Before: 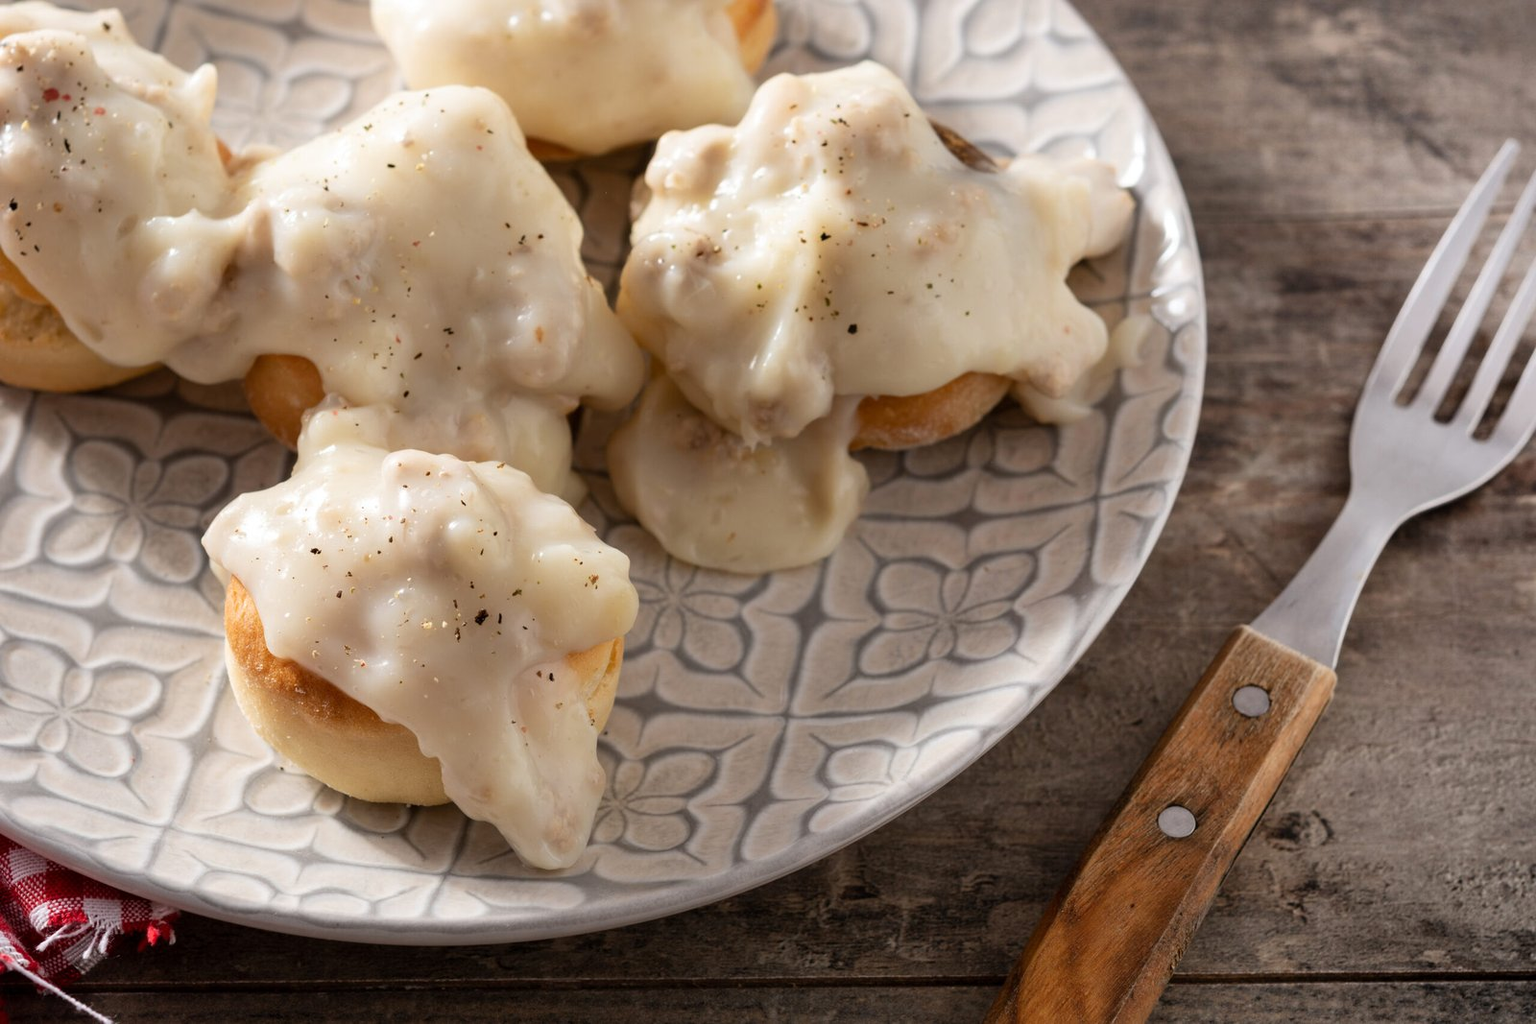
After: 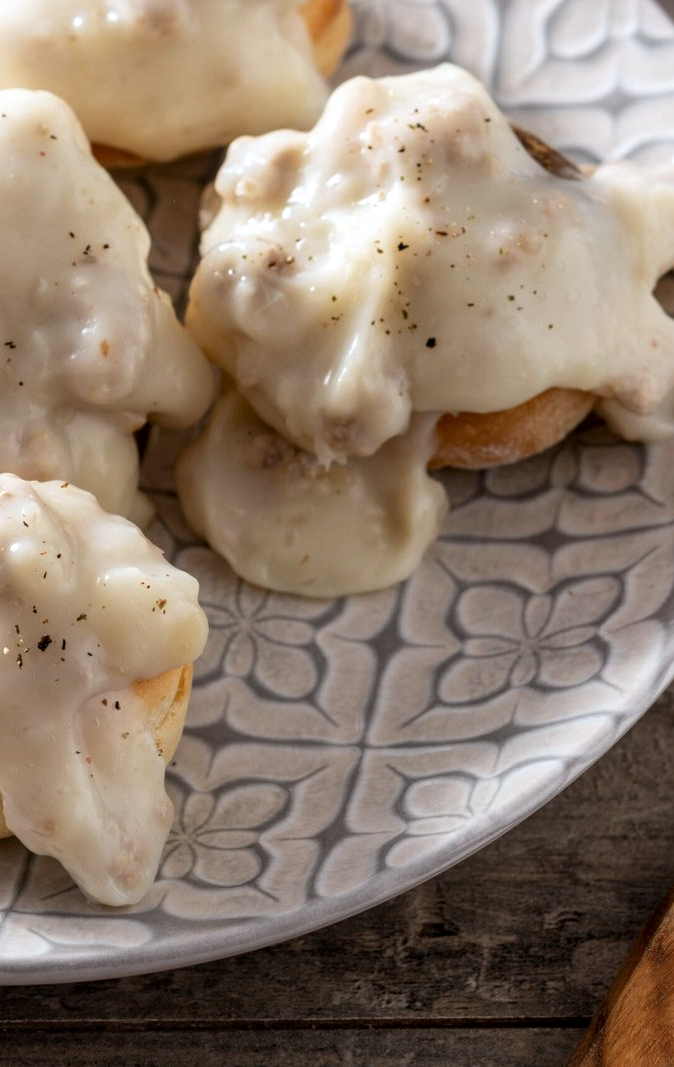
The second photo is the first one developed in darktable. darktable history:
crop: left 28.583%, right 29.231%
local contrast: on, module defaults
color calibration: x 0.355, y 0.367, temperature 4700.38 K
